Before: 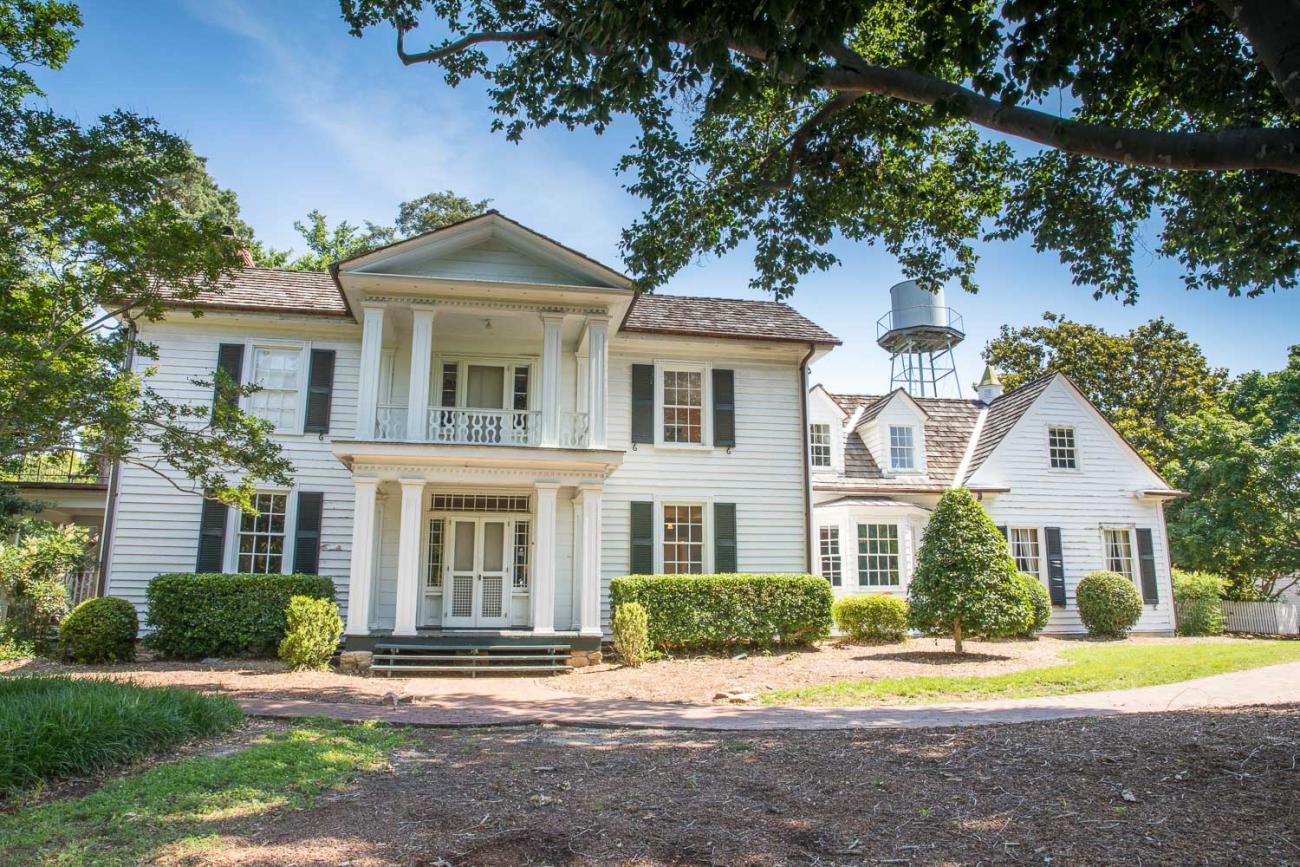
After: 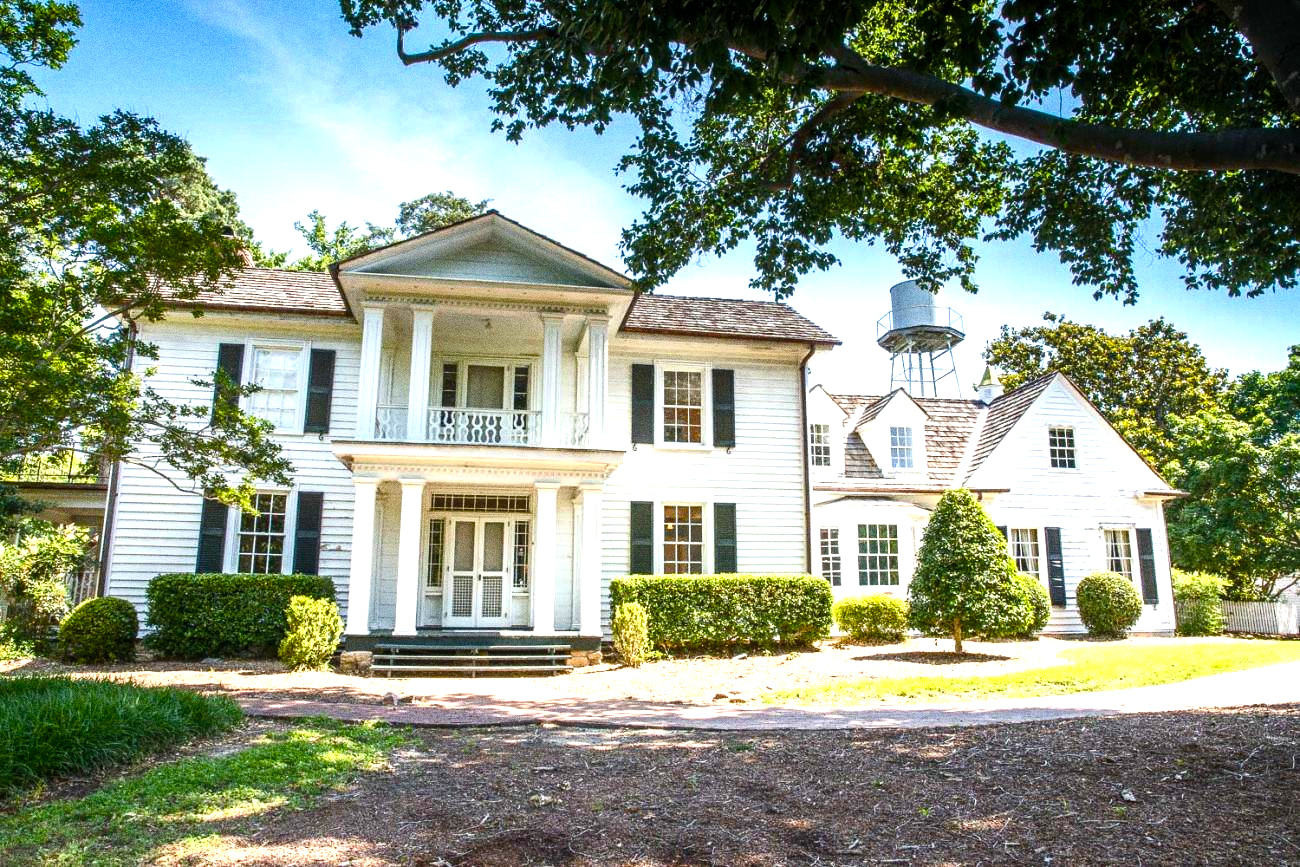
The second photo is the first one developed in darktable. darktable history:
grain: coarseness 0.09 ISO, strength 40%
color balance rgb: perceptual saturation grading › mid-tones 6.33%, perceptual saturation grading › shadows 72.44%, perceptual brilliance grading › highlights 11.59%, contrast 5.05%
tone equalizer: -8 EV -0.417 EV, -7 EV -0.389 EV, -6 EV -0.333 EV, -5 EV -0.222 EV, -3 EV 0.222 EV, -2 EV 0.333 EV, -1 EV 0.389 EV, +0 EV 0.417 EV, edges refinement/feathering 500, mask exposure compensation -1.57 EV, preserve details no
